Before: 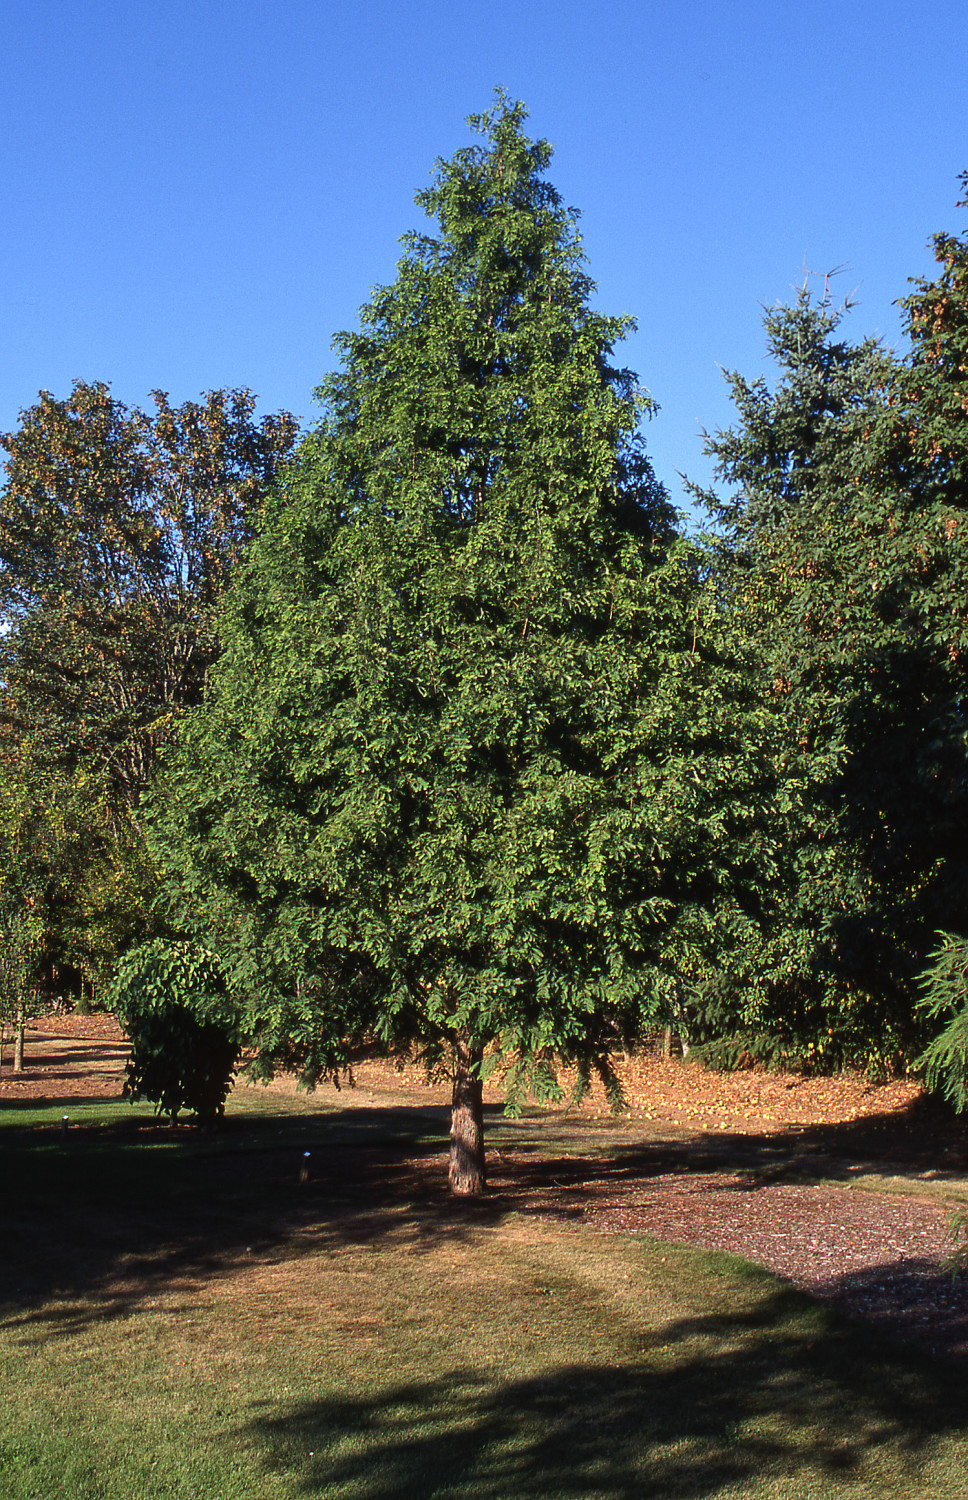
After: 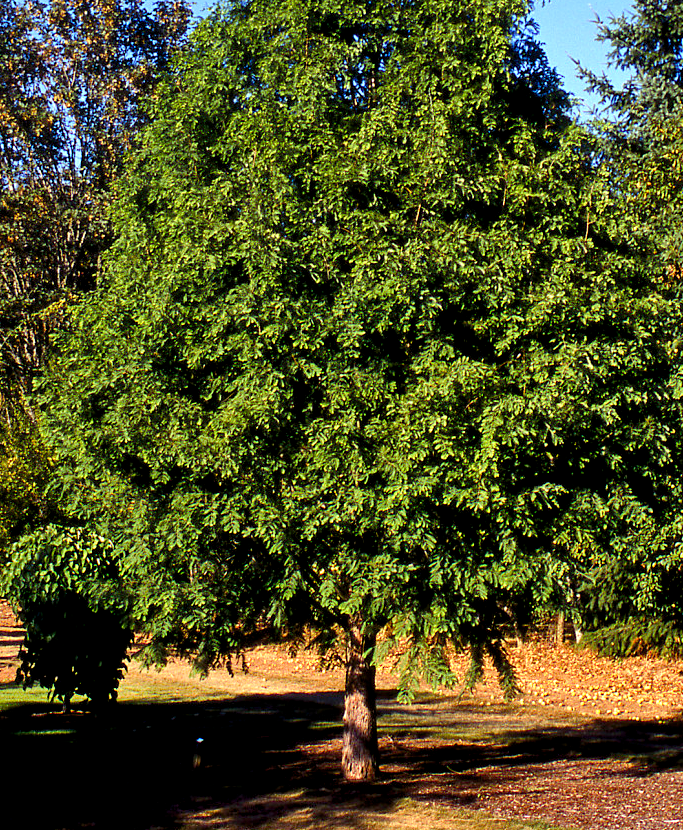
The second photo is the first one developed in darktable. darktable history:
shadows and highlights: soften with gaussian
crop: left 11.123%, top 27.61%, right 18.3%, bottom 17.034%
color balance rgb: shadows lift › luminance -21.66%, shadows lift › chroma 6.57%, shadows lift › hue 270°, power › chroma 0.68%, power › hue 60°, highlights gain › luminance 6.08%, highlights gain › chroma 1.33%, highlights gain › hue 90°, global offset › luminance -0.87%, perceptual saturation grading › global saturation 26.86%, perceptual saturation grading › highlights -28.39%, perceptual saturation grading › mid-tones 15.22%, perceptual saturation grading › shadows 33.98%, perceptual brilliance grading › highlights 10%, perceptual brilliance grading › mid-tones 5%
